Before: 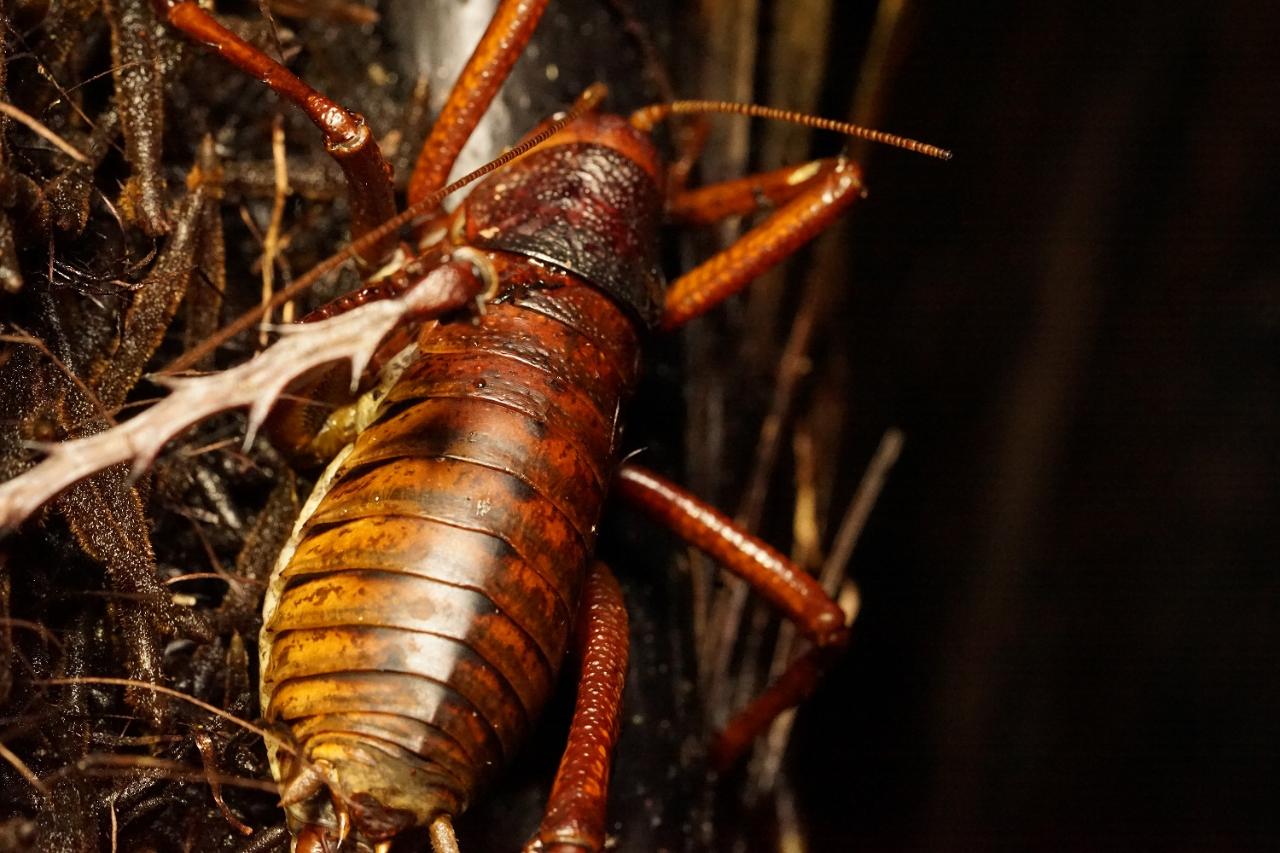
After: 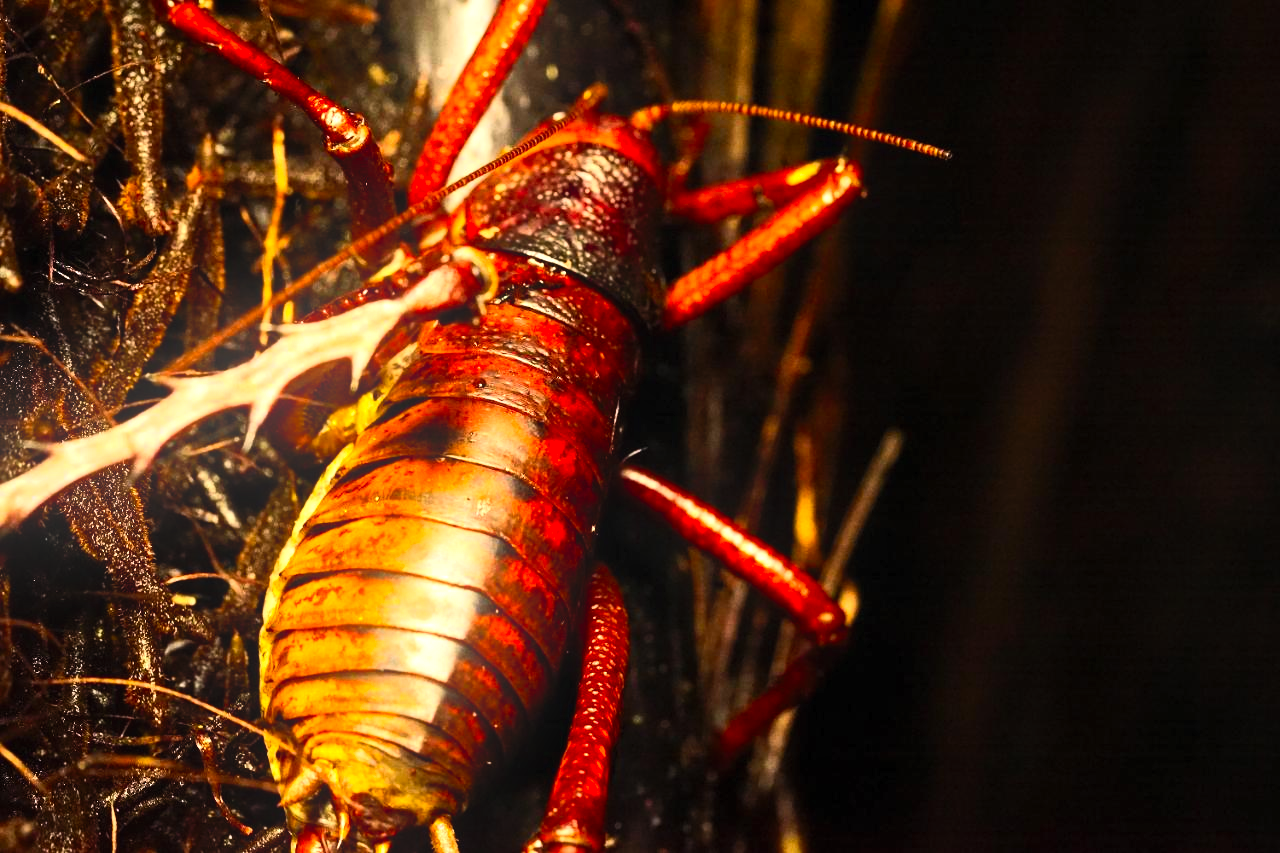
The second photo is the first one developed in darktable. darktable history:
contrast brightness saturation: contrast 0.2, brightness 0.2, saturation 0.8
bloom: size 15%, threshold 97%, strength 7%
tone equalizer: -8 EV -0.75 EV, -7 EV -0.7 EV, -6 EV -0.6 EV, -5 EV -0.4 EV, -3 EV 0.4 EV, -2 EV 0.6 EV, -1 EV 0.7 EV, +0 EV 0.75 EV, edges refinement/feathering 500, mask exposure compensation -1.57 EV, preserve details no
